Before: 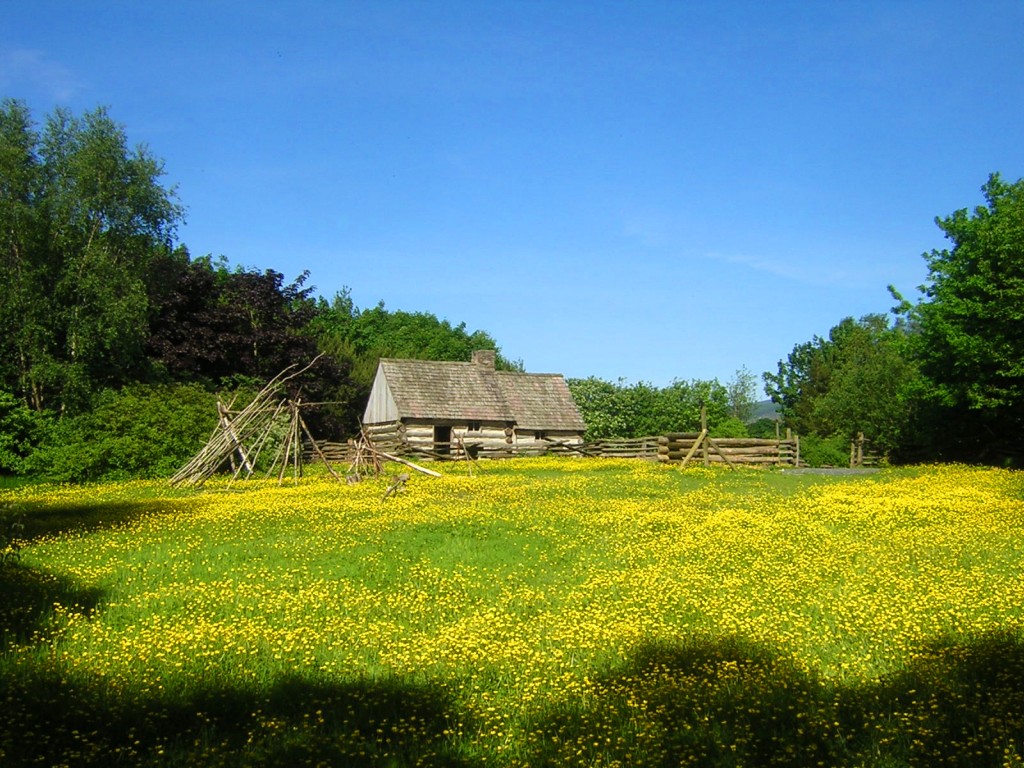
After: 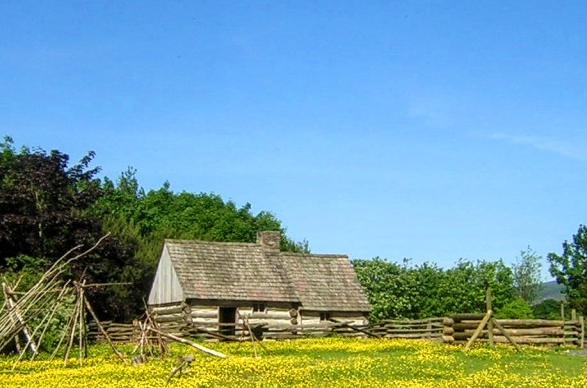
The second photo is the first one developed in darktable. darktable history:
crop: left 21.003%, top 15.551%, right 21.62%, bottom 33.905%
local contrast: detail 130%
